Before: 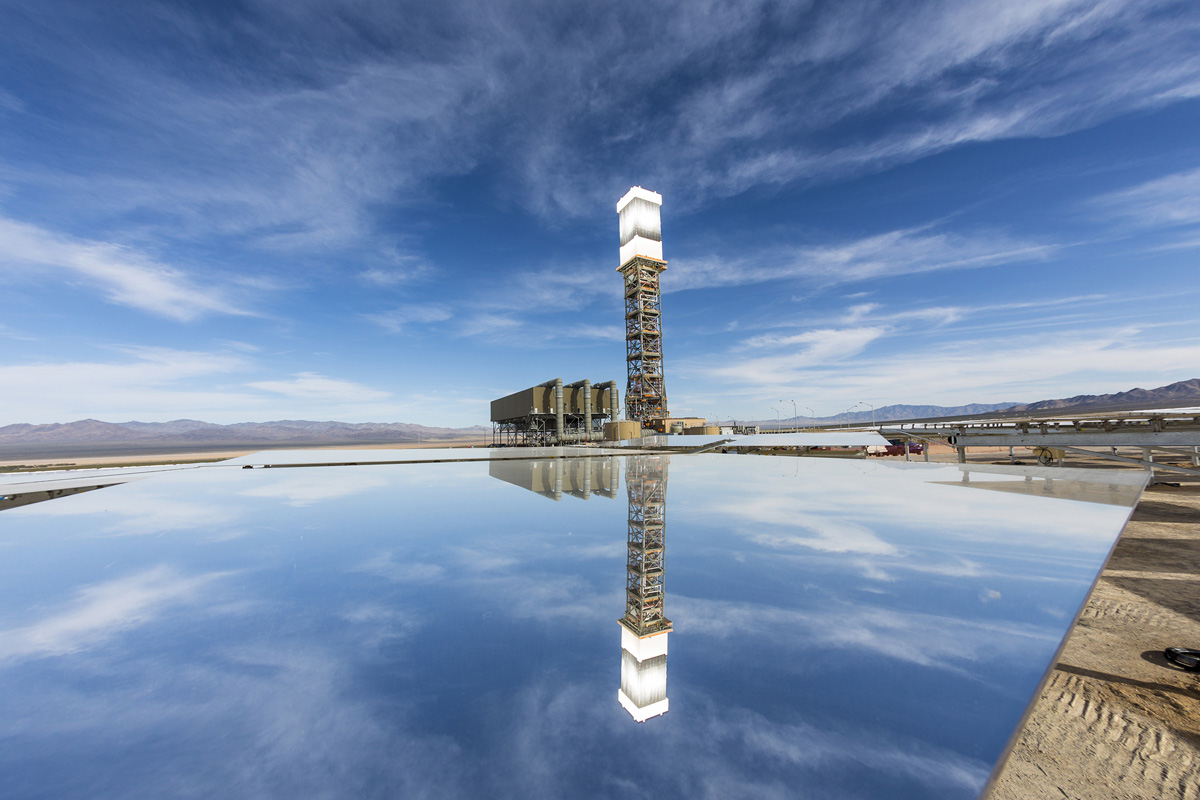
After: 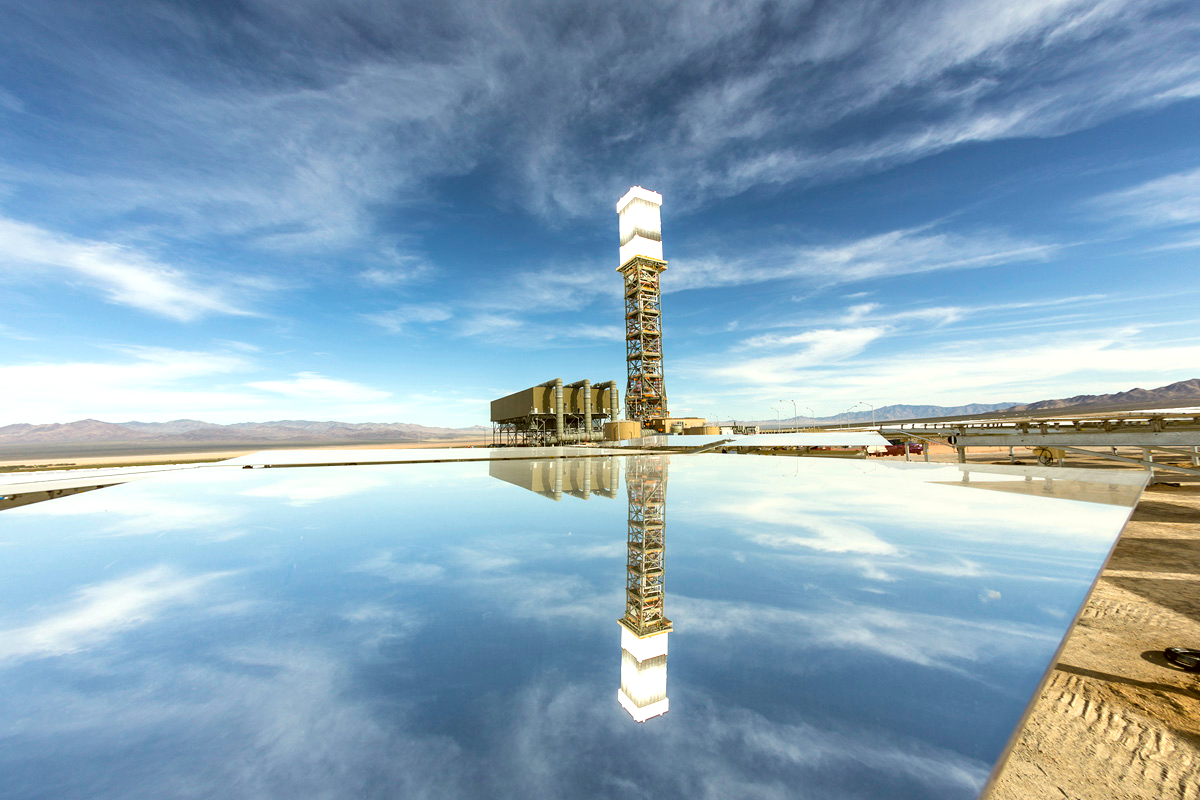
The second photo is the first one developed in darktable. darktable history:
exposure: exposure 0.6 EV, compensate highlight preservation false
color correction: highlights a* -1.43, highlights b* 10.12, shadows a* 0.395, shadows b* 19.35
